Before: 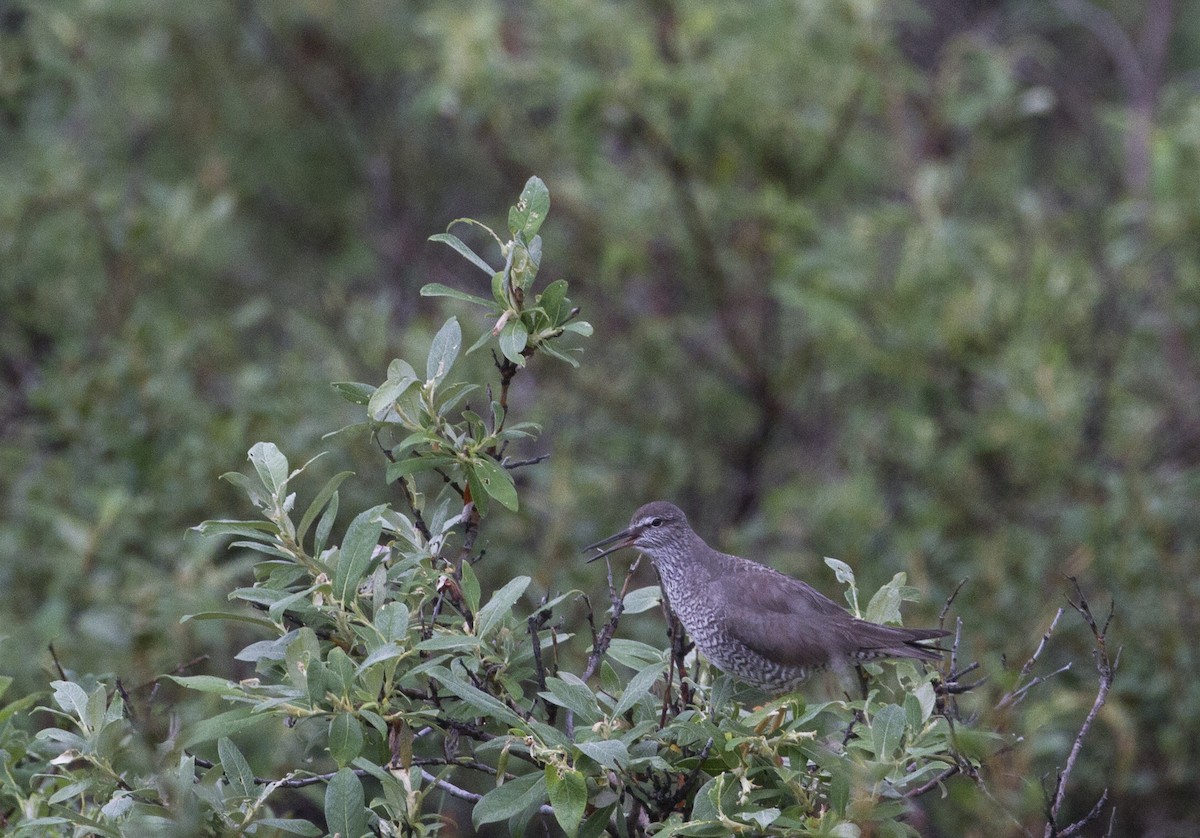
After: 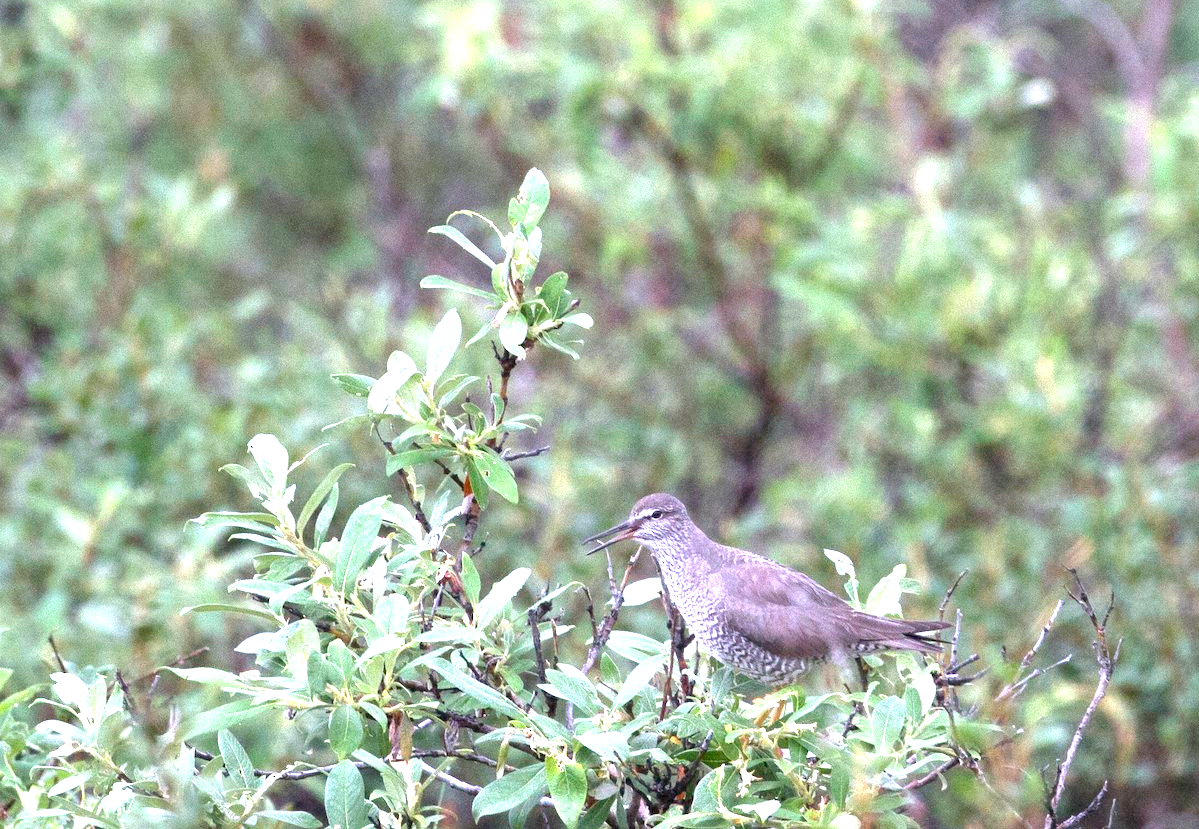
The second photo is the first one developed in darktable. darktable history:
crop: top 1.049%, right 0.001%
exposure: black level correction 0.001, exposure 2 EV, compensate highlight preservation false
